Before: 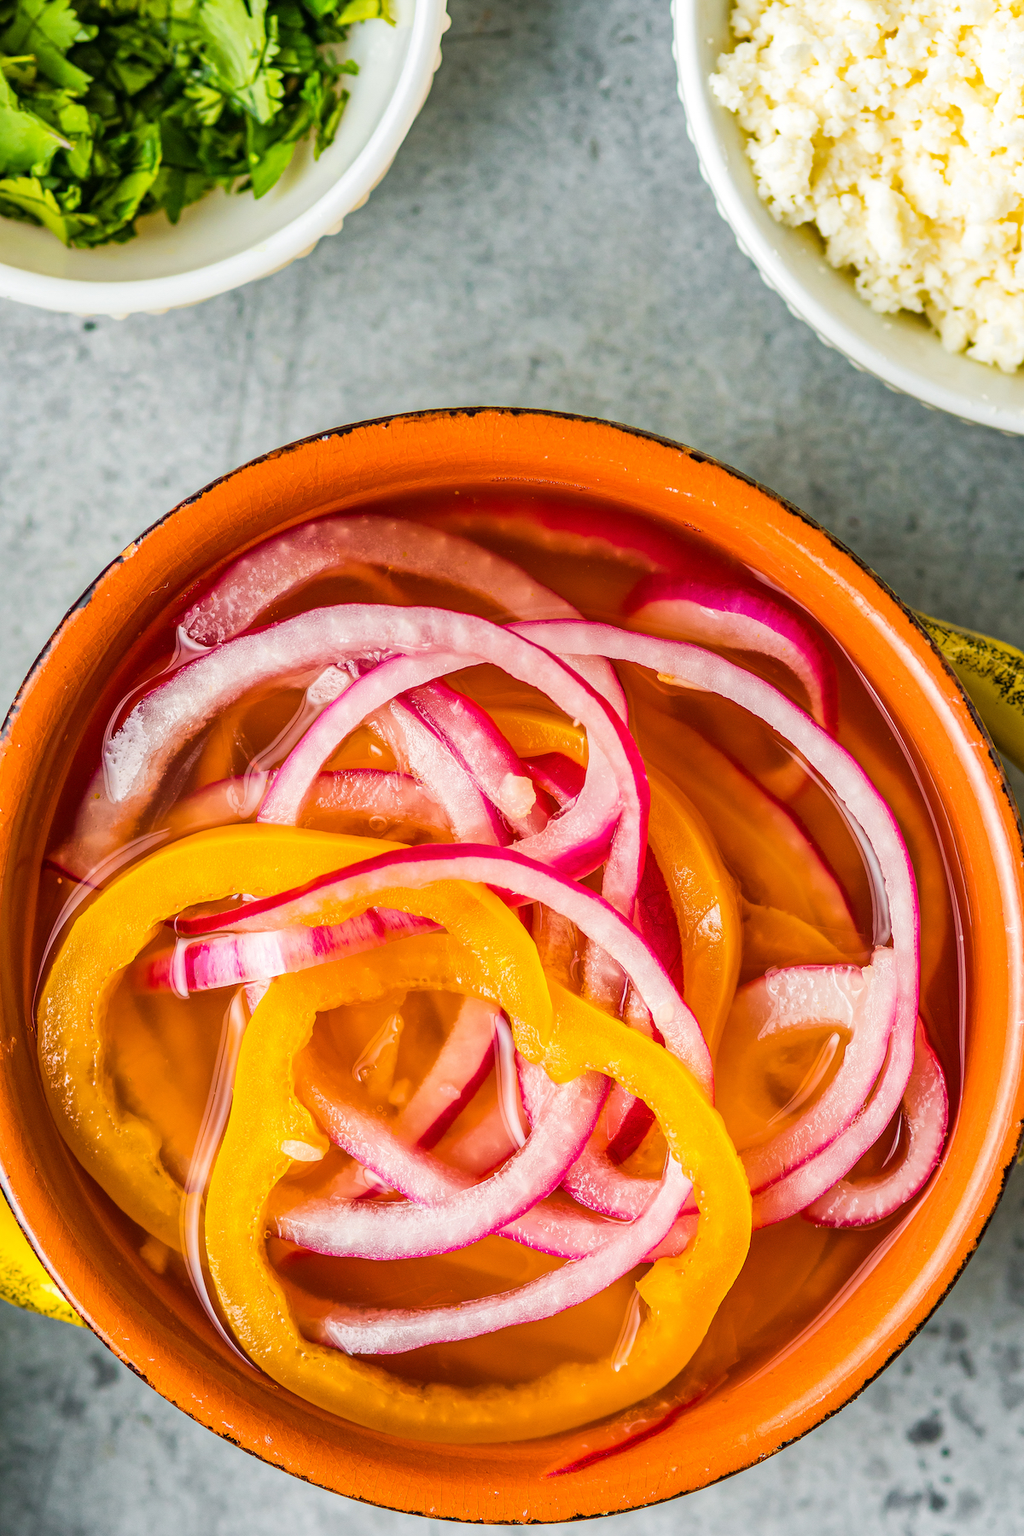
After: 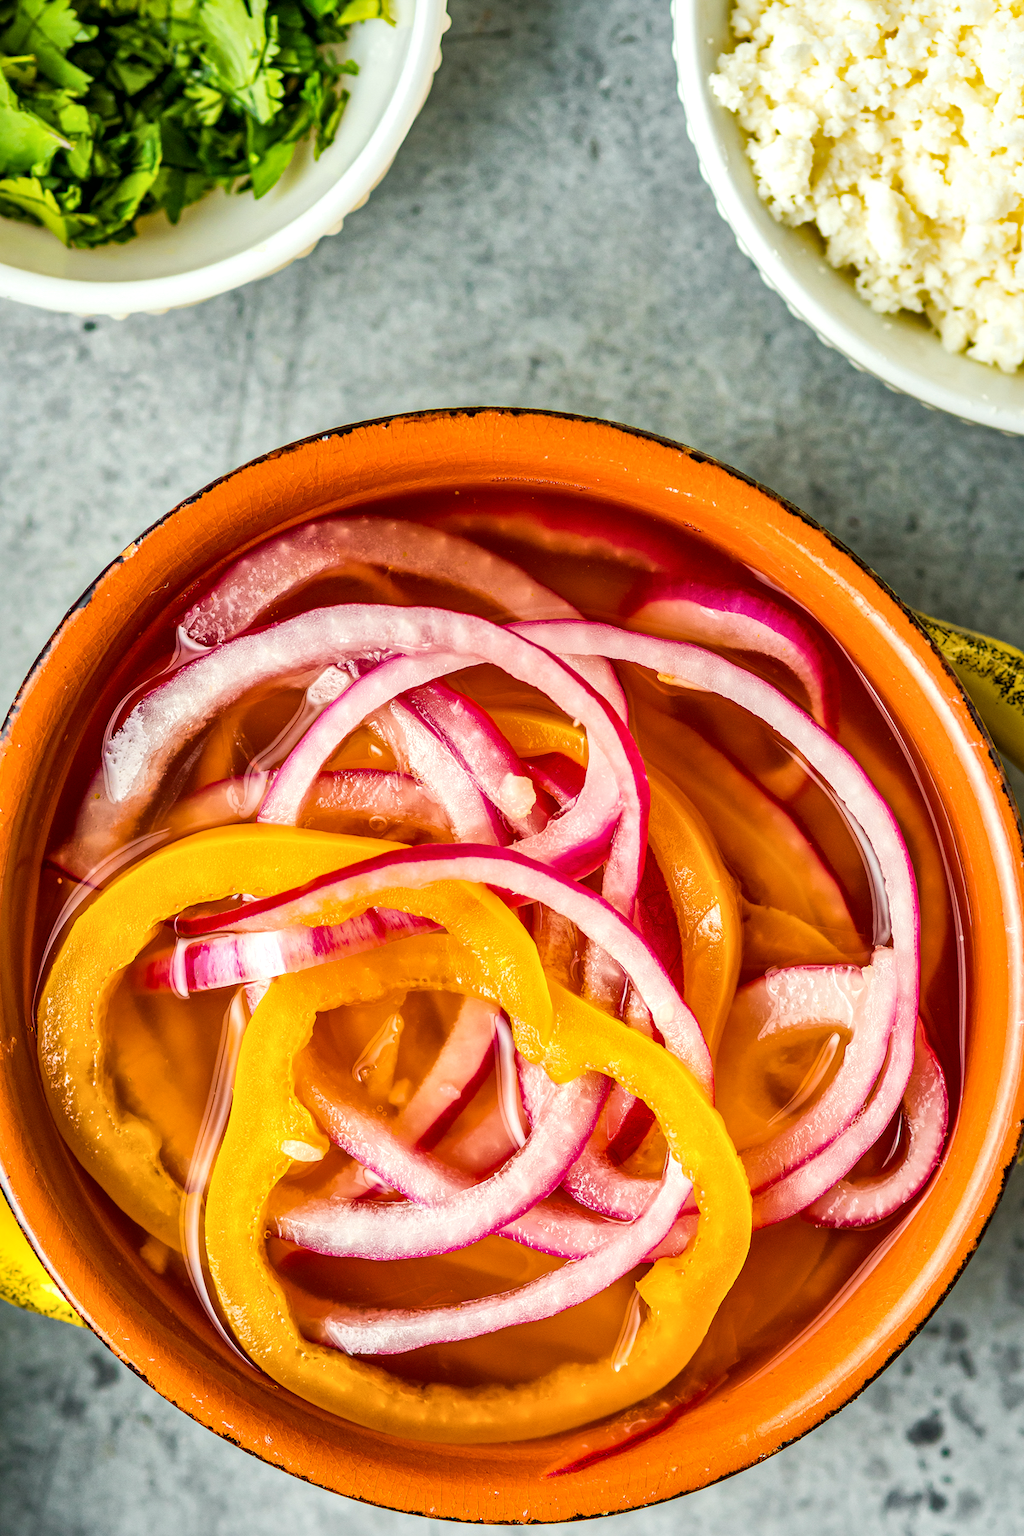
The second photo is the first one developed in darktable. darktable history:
local contrast: mode bilateral grid, contrast 50, coarseness 50, detail 150%, midtone range 0.2
color correction: highlights a* -2.68, highlights b* 2.57
